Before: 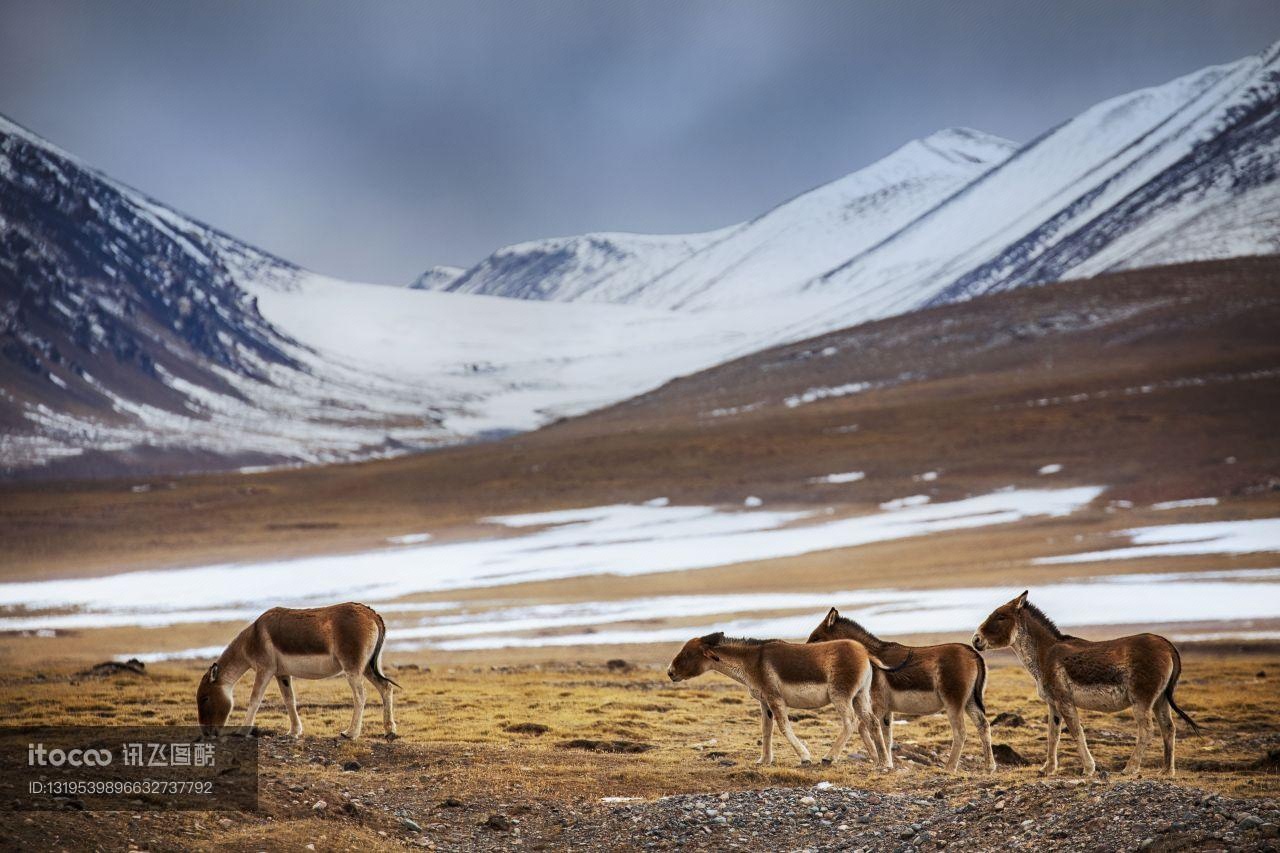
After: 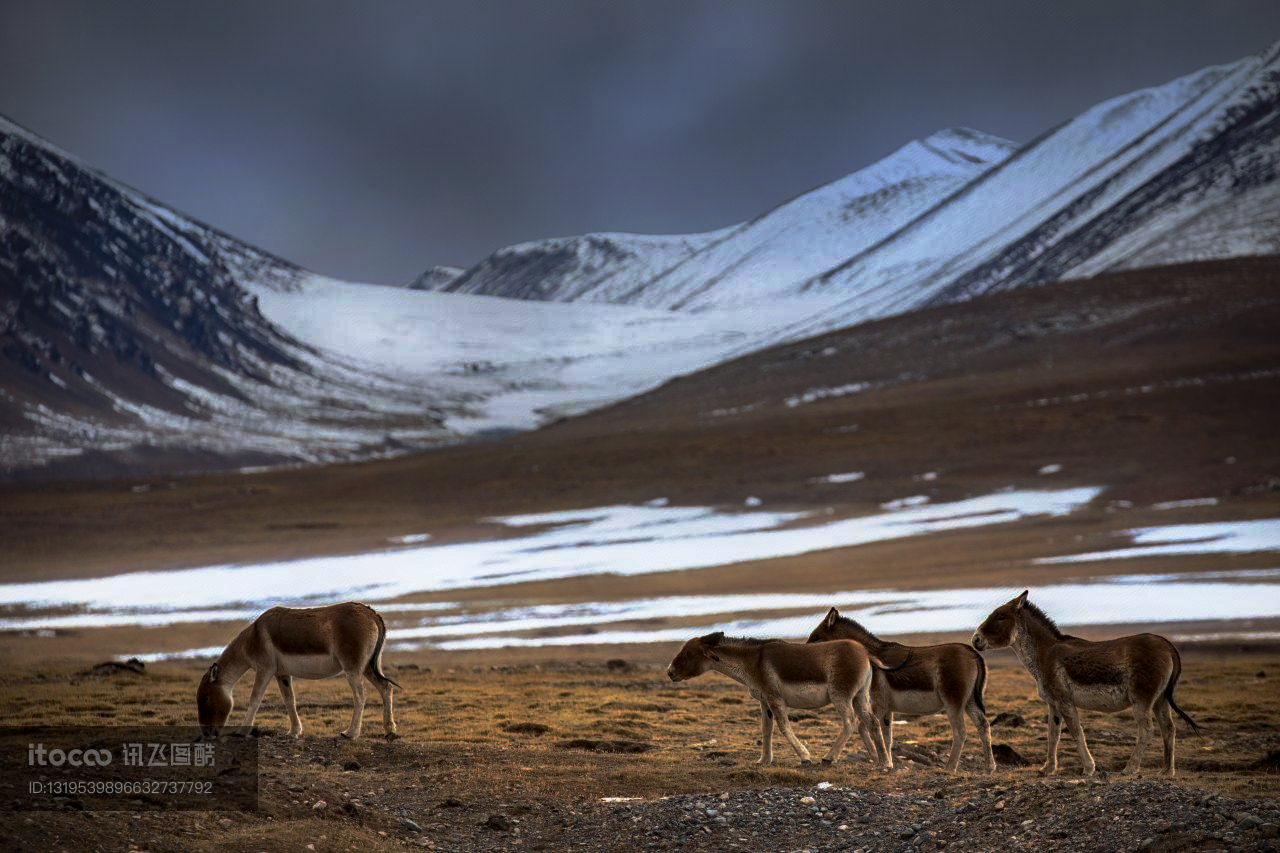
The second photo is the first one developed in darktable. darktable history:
exposure: compensate highlight preservation false
base curve: curves: ch0 [(0, 0) (0.564, 0.291) (0.802, 0.731) (1, 1)], preserve colors none
local contrast: mode bilateral grid, contrast 20, coarseness 50, detail 121%, midtone range 0.2
